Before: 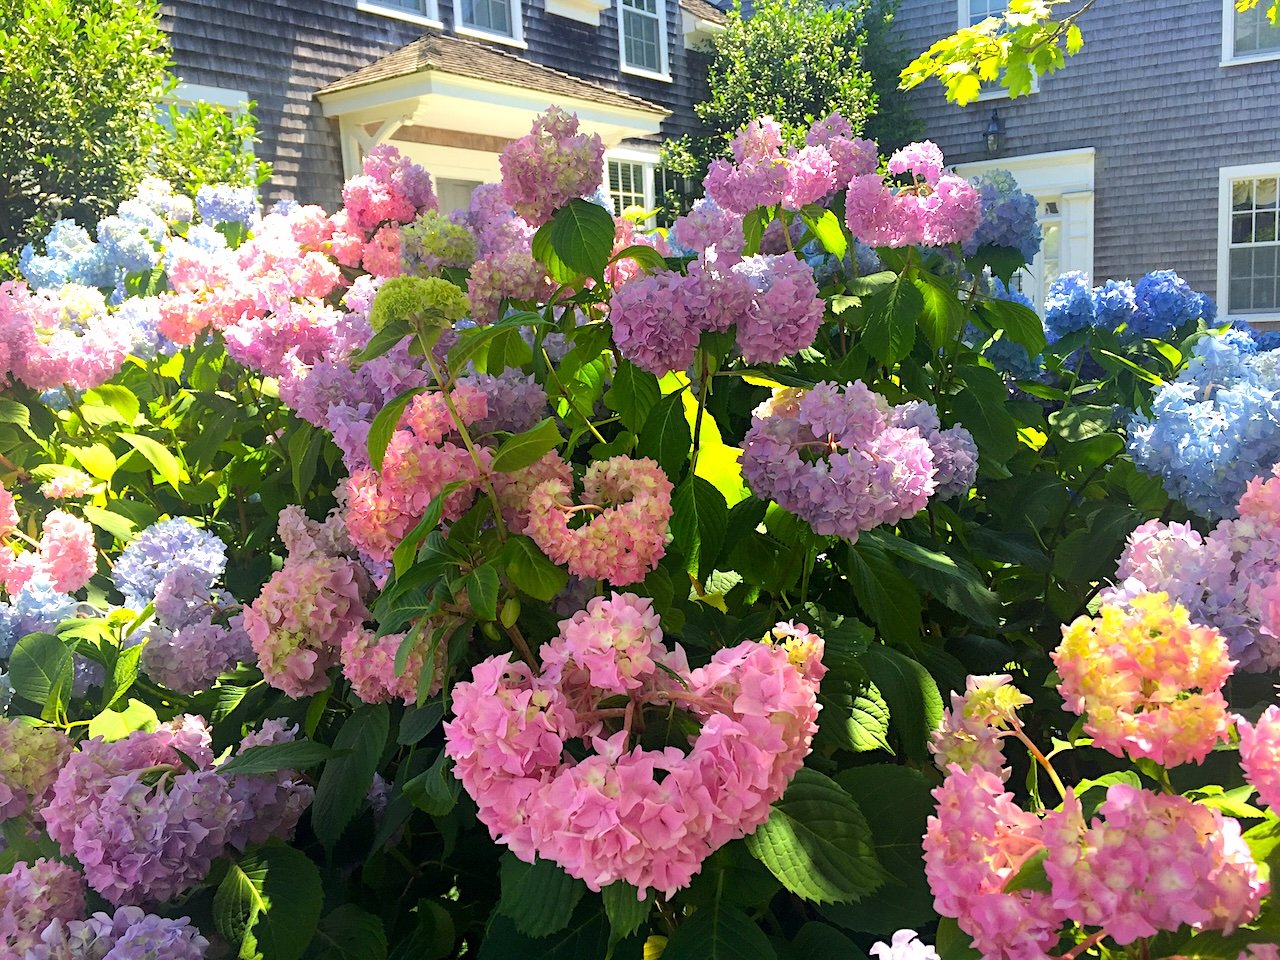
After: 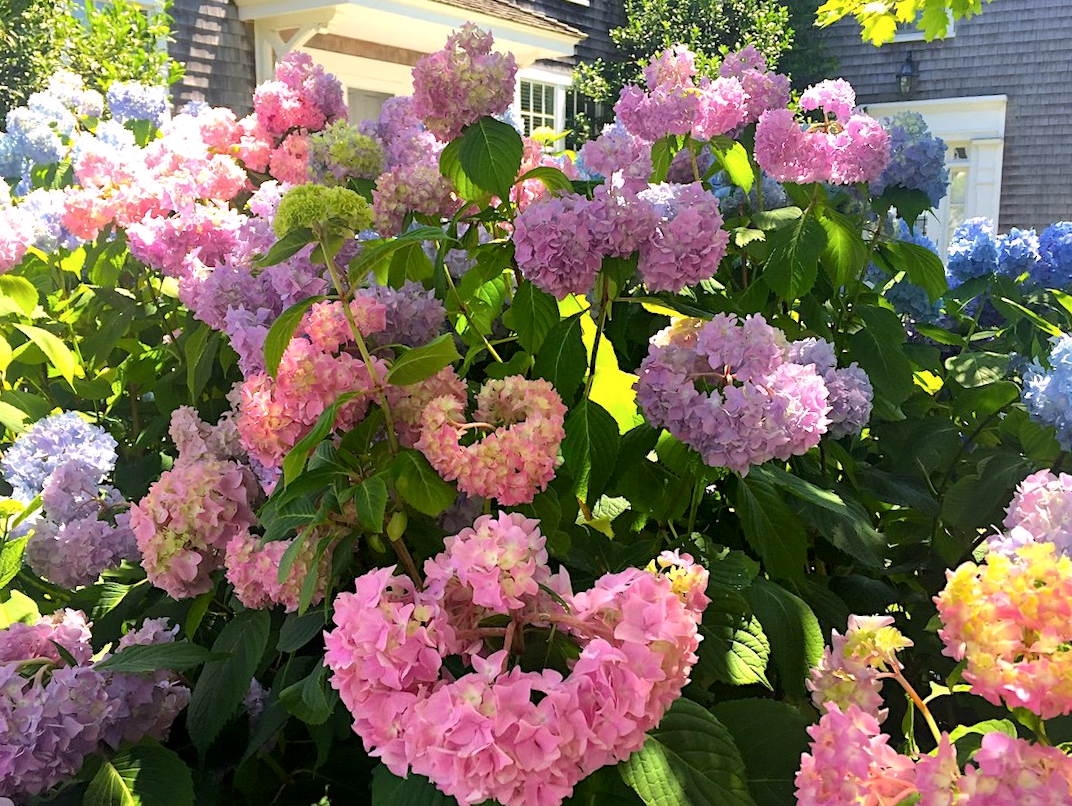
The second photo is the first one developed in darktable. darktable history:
local contrast: mode bilateral grid, contrast 20, coarseness 50, detail 119%, midtone range 0.2
crop and rotate: angle -3.29°, left 5.21%, top 5.16%, right 4.719%, bottom 4.518%
color correction: highlights a* 3, highlights b* -1.18, shadows a* -0.076, shadows b* 2.52, saturation 0.979
